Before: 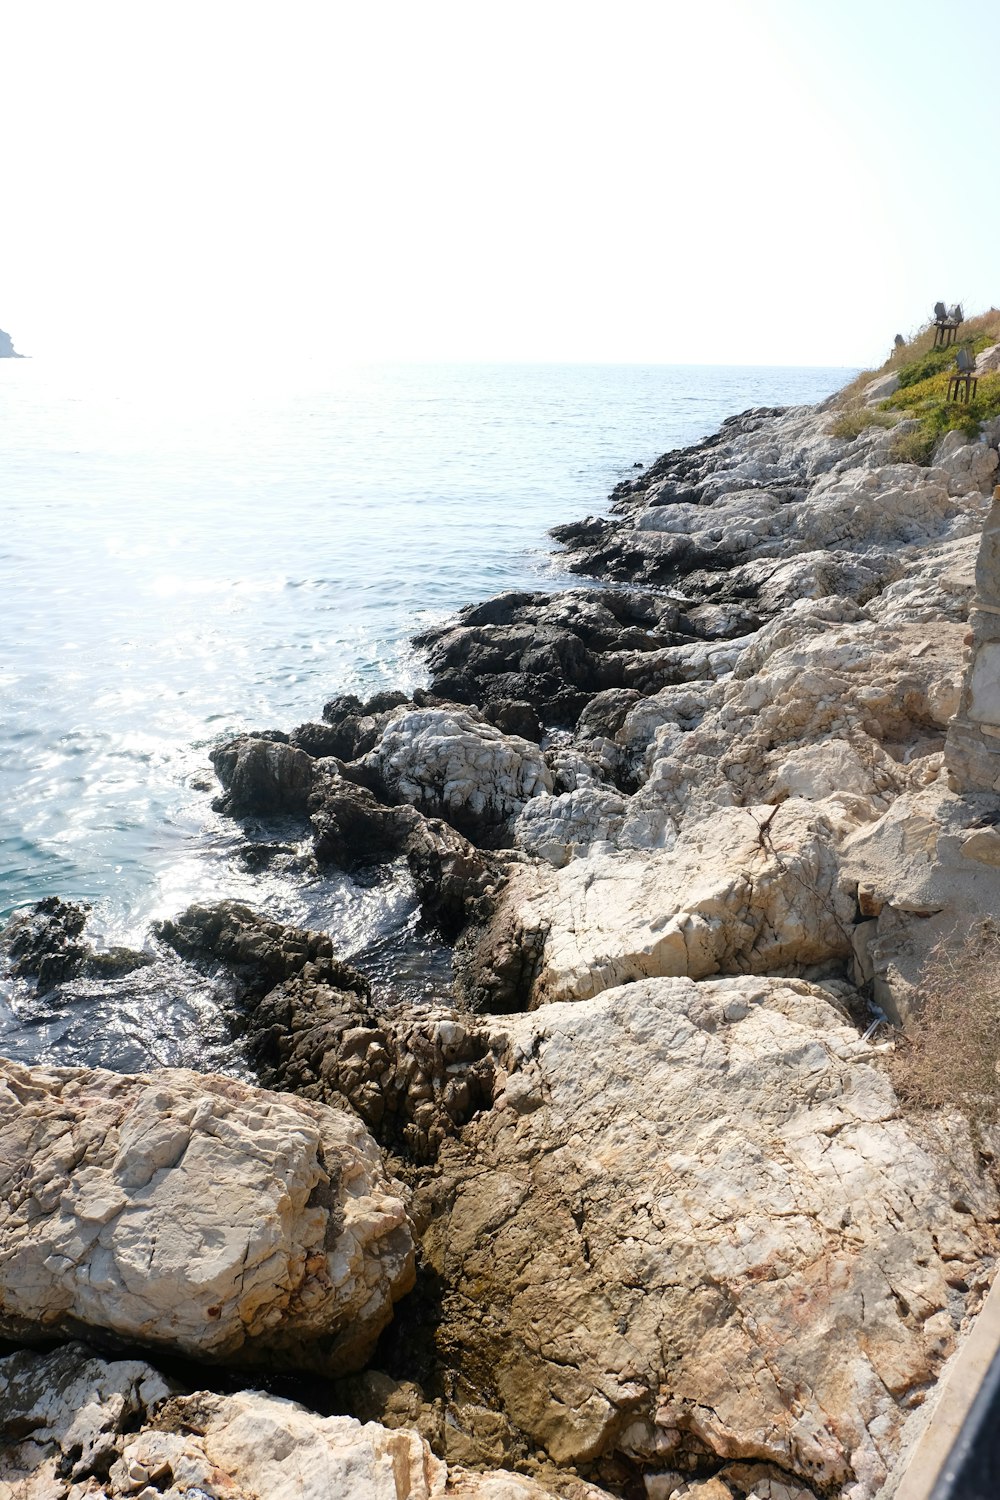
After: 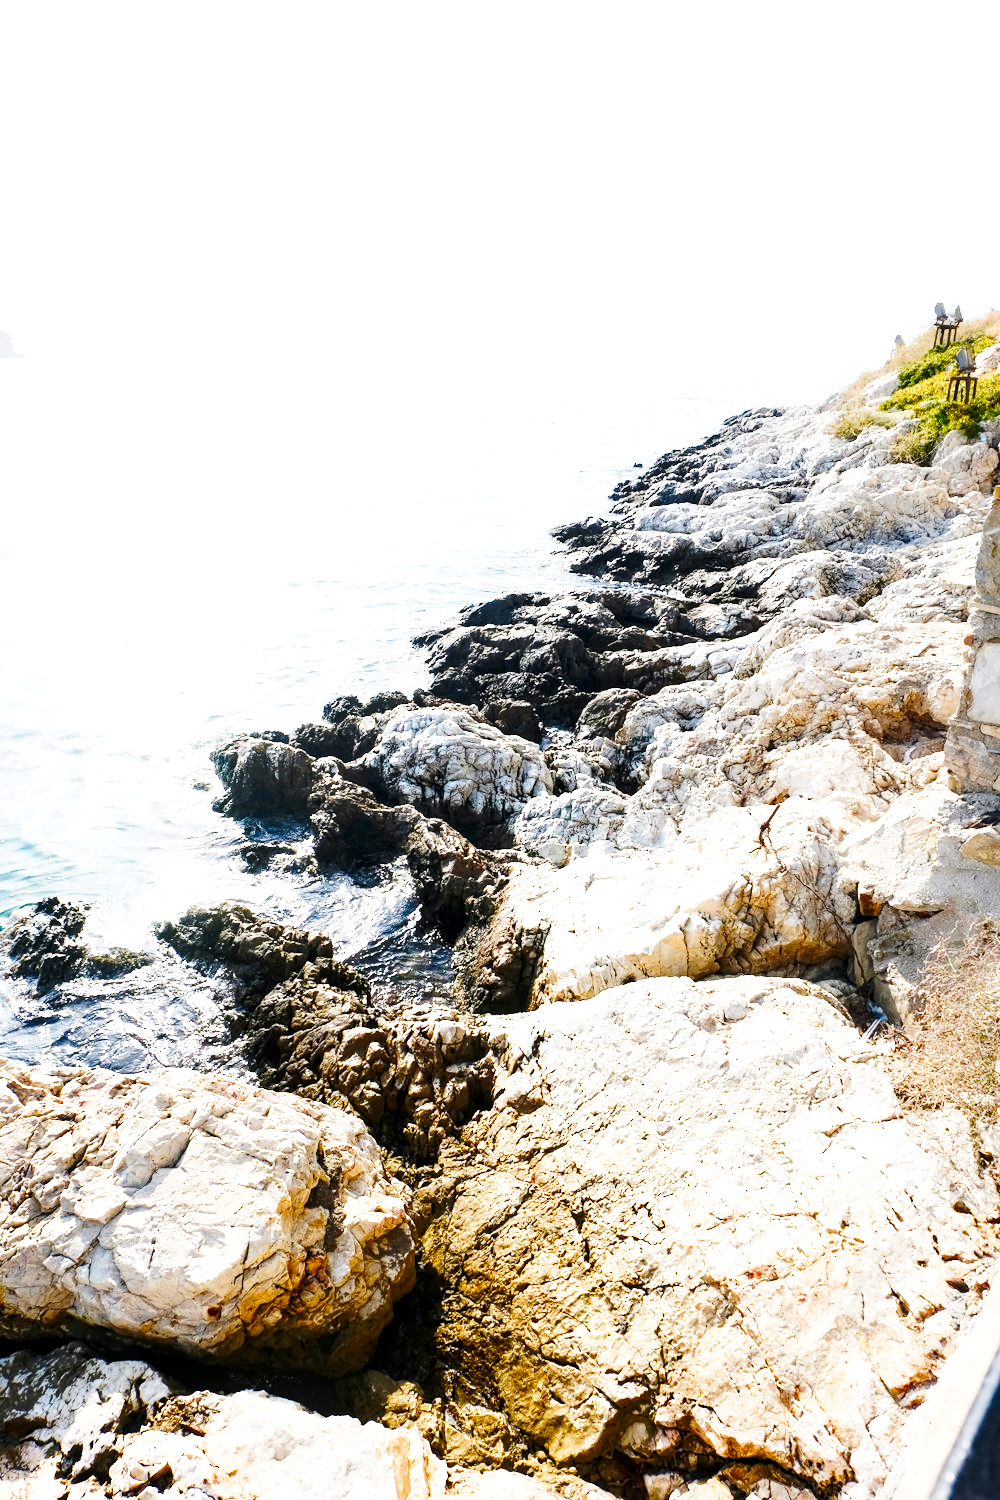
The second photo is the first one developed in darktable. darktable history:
color balance rgb: perceptual saturation grading › global saturation 20%, perceptual saturation grading › highlights -25%, perceptual saturation grading › shadows 50%
tone curve: curves: ch0 [(0, 0) (0.003, 0.003) (0.011, 0.013) (0.025, 0.028) (0.044, 0.05) (0.069, 0.079) (0.1, 0.113) (0.136, 0.154) (0.177, 0.201) (0.224, 0.268) (0.277, 0.38) (0.335, 0.486) (0.399, 0.588) (0.468, 0.688) (0.543, 0.787) (0.623, 0.854) (0.709, 0.916) (0.801, 0.957) (0.898, 0.978) (1, 1)], preserve colors none
local contrast: highlights 83%, shadows 81%
tone equalizer: -8 EV 0.001 EV, -7 EV -0.002 EV, -6 EV 0.002 EV, -5 EV -0.03 EV, -4 EV -0.116 EV, -3 EV -0.169 EV, -2 EV 0.24 EV, -1 EV 0.702 EV, +0 EV 0.493 EV
